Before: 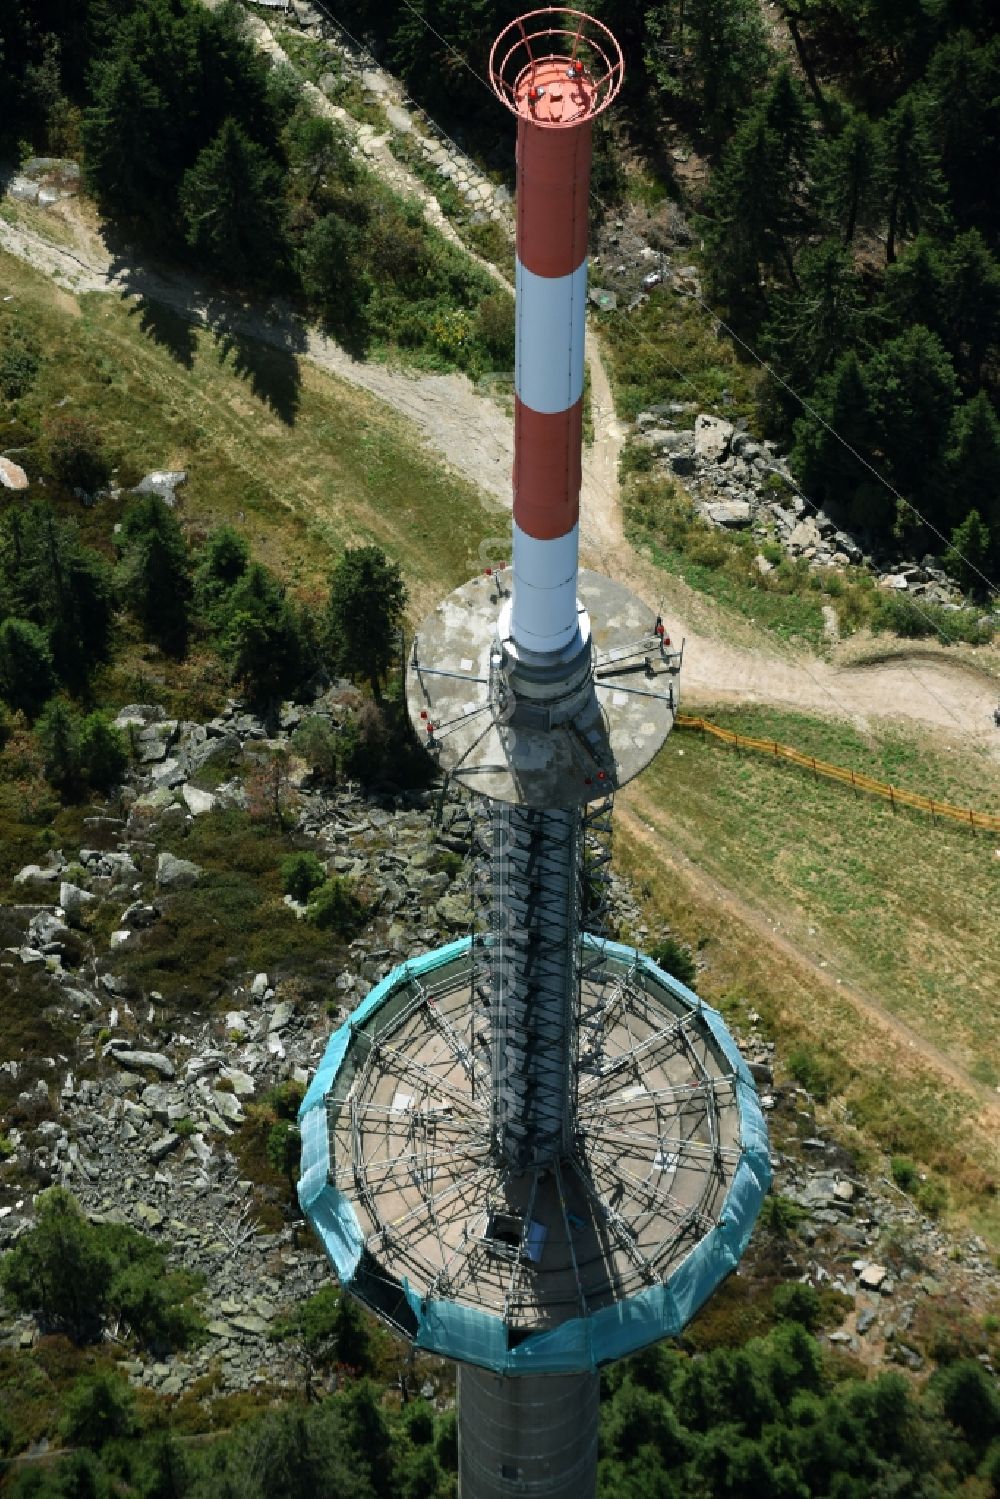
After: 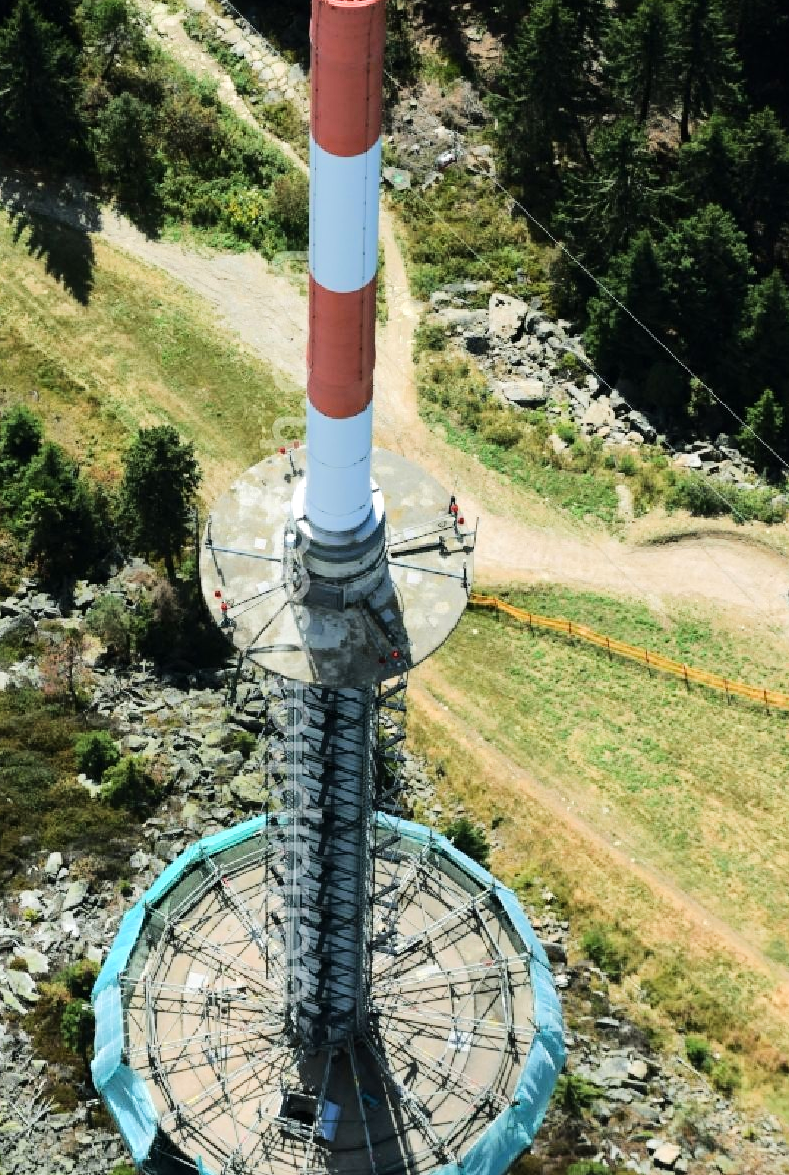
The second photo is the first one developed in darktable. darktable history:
crop and rotate: left 20.63%, top 8.089%, right 0.37%, bottom 13.502%
tone equalizer: -7 EV 0.164 EV, -6 EV 0.619 EV, -5 EV 1.15 EV, -4 EV 1.31 EV, -3 EV 1.13 EV, -2 EV 0.6 EV, -1 EV 0.159 EV, edges refinement/feathering 500, mask exposure compensation -1.57 EV, preserve details no
